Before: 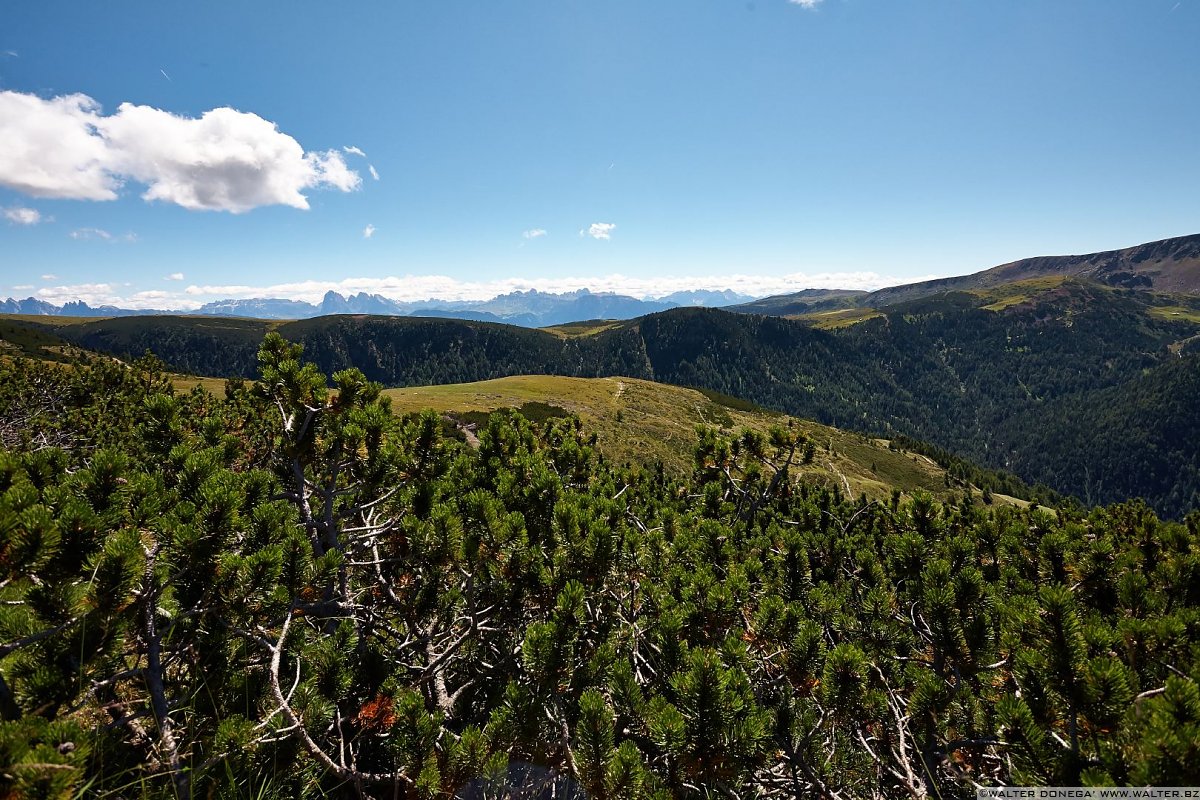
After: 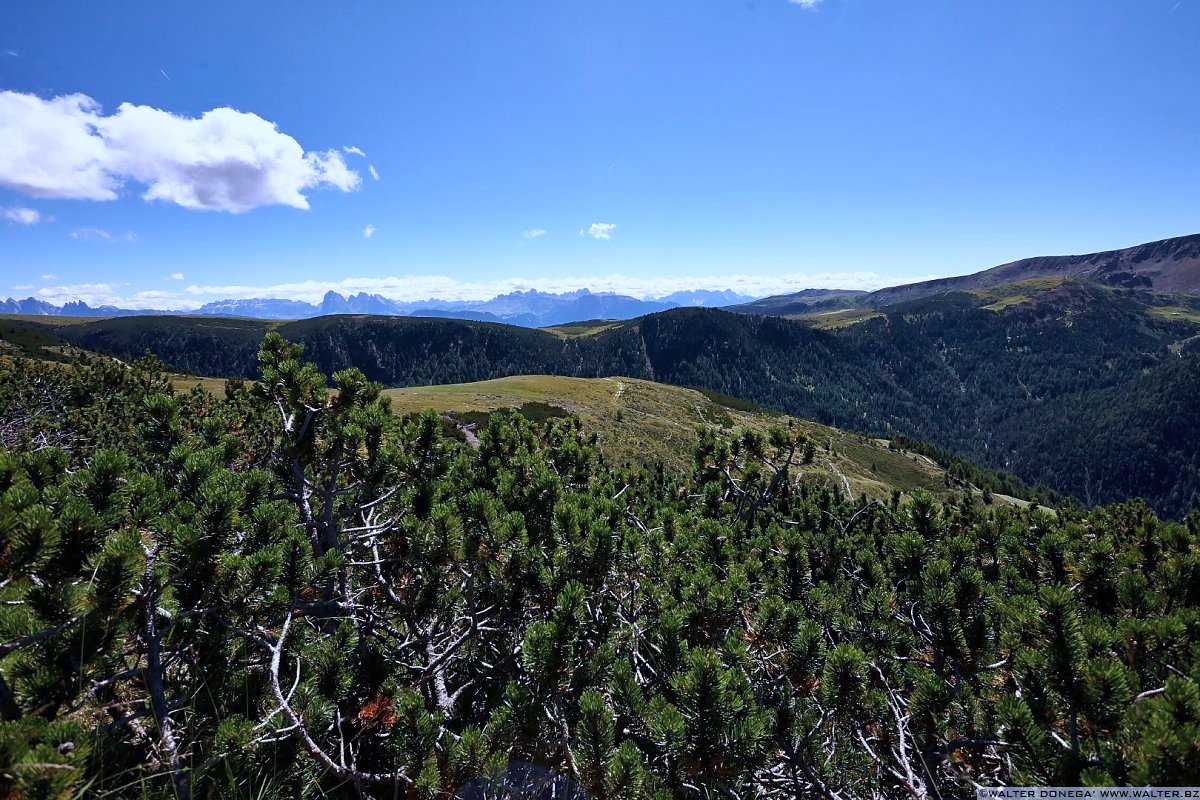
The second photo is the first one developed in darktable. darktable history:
color balance rgb: perceptual saturation grading › global saturation 30%, global vibrance 20%
color correction: highlights a* 5.59, highlights b* 5.24, saturation 0.68
color calibration: illuminant as shot in camera, adaptation linear Bradford (ICC v4), x 0.406, y 0.405, temperature 3570.35 K, saturation algorithm version 1 (2020)
